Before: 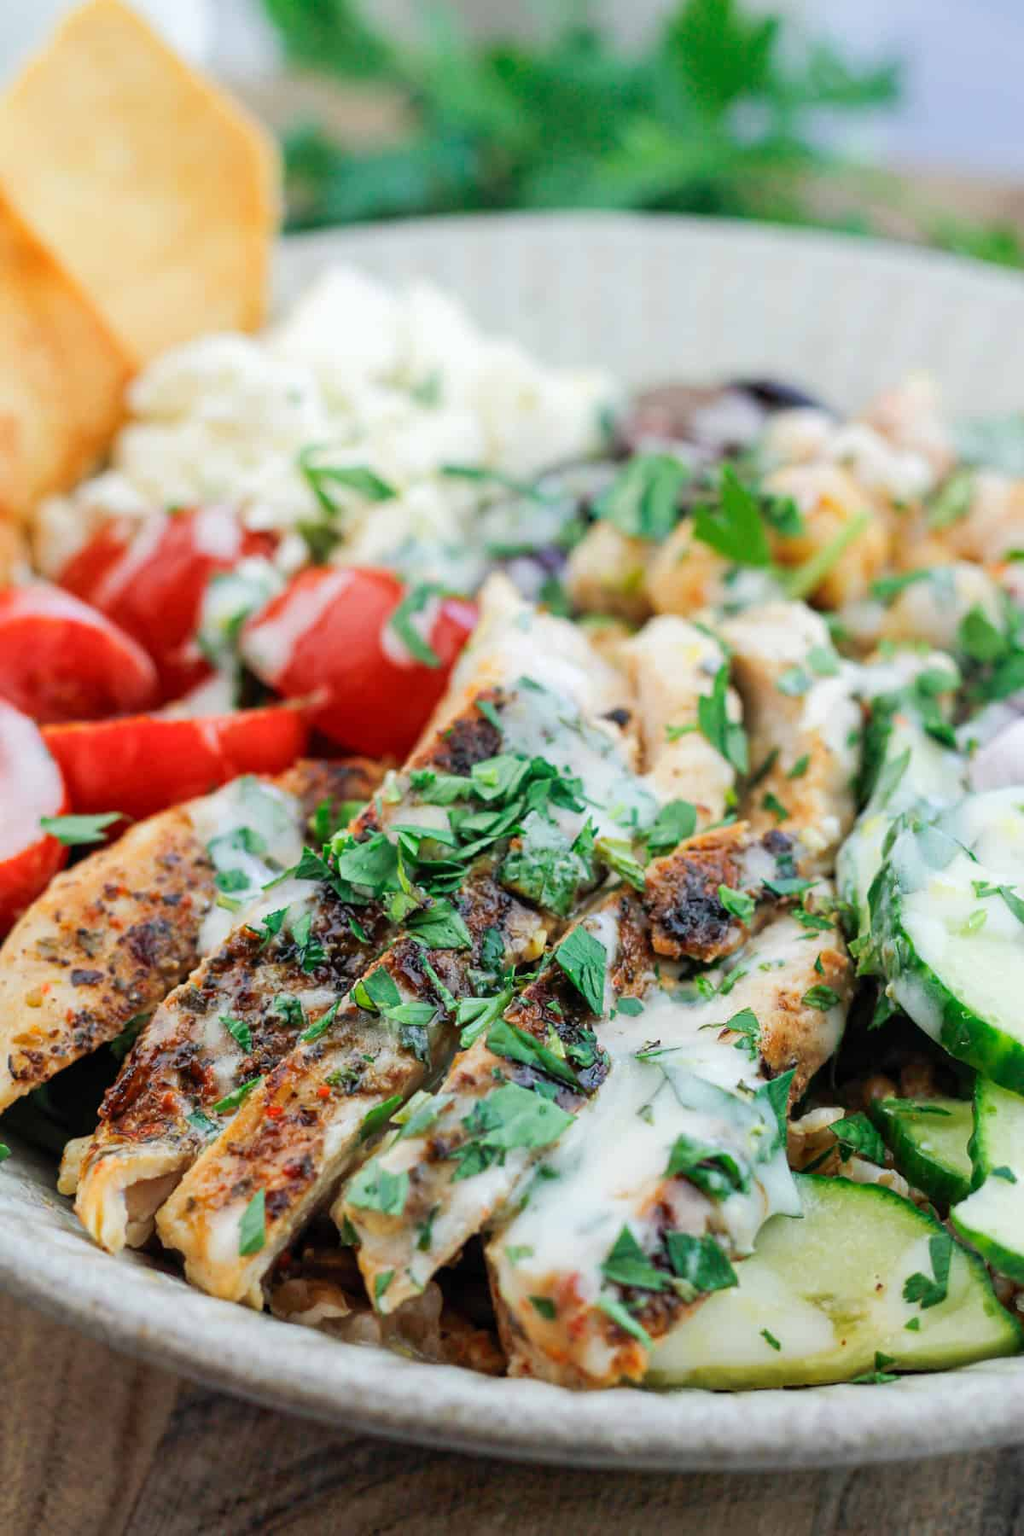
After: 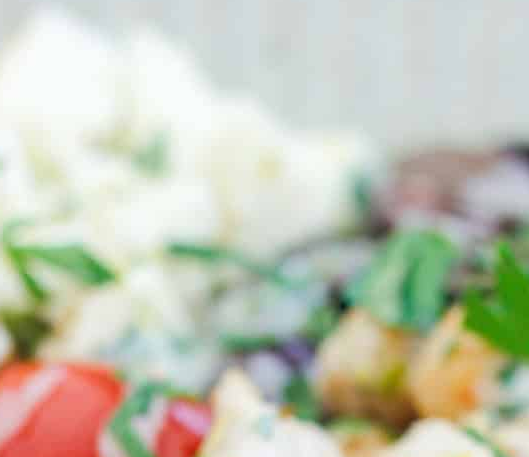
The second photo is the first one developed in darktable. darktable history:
crop: left 29.106%, top 16.81%, right 26.742%, bottom 57.769%
